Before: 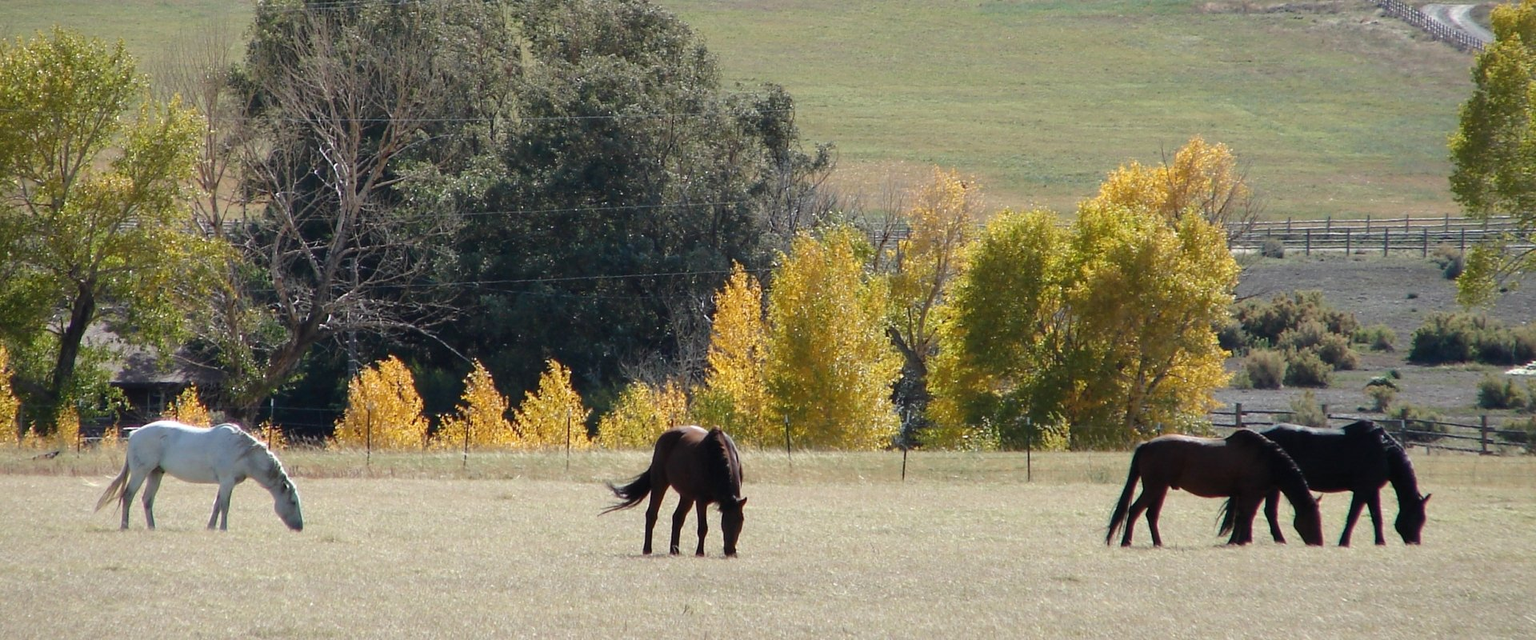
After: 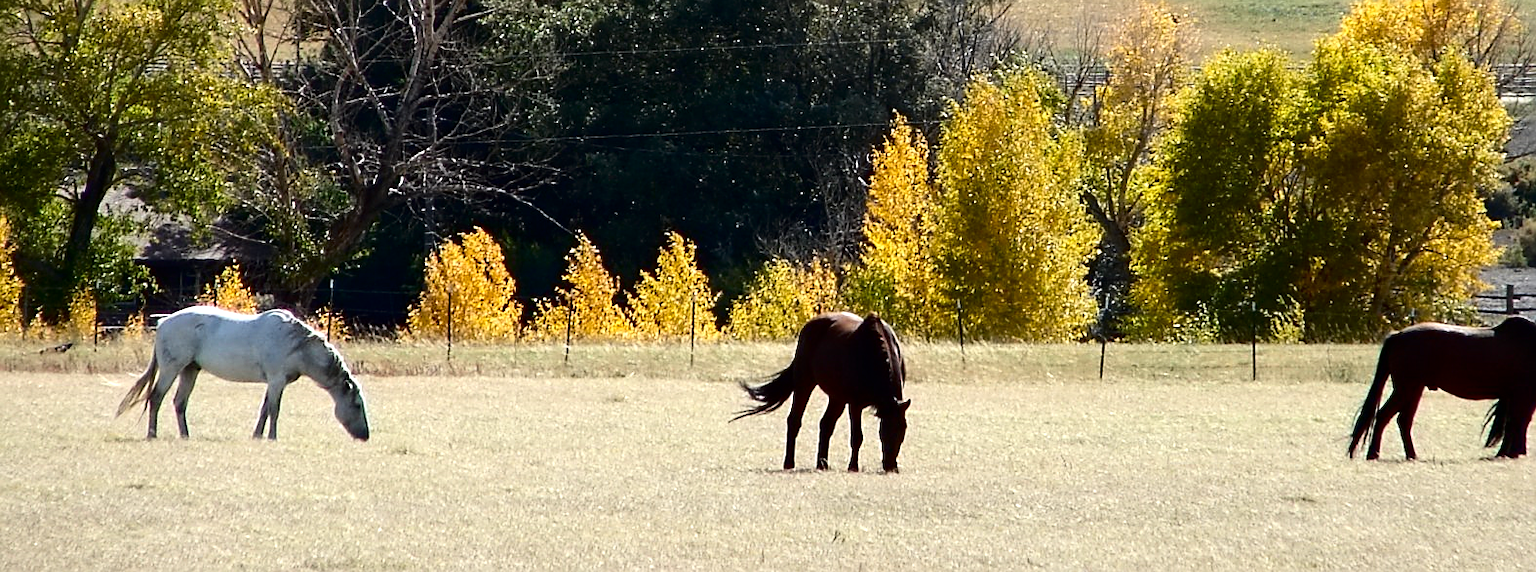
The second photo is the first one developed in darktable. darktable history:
crop: top 26.615%, right 17.955%
contrast brightness saturation: contrast 0.218, brightness -0.183, saturation 0.24
sharpen: on, module defaults
contrast equalizer: octaves 7, y [[0.5 ×6], [0.5 ×6], [0.5 ×6], [0 ×6], [0, 0, 0, 0.581, 0.011, 0]]
tone equalizer: -8 EV -0.411 EV, -7 EV -0.374 EV, -6 EV -0.353 EV, -5 EV -0.224 EV, -3 EV 0.221 EV, -2 EV 0.337 EV, -1 EV 0.391 EV, +0 EV 0.446 EV
